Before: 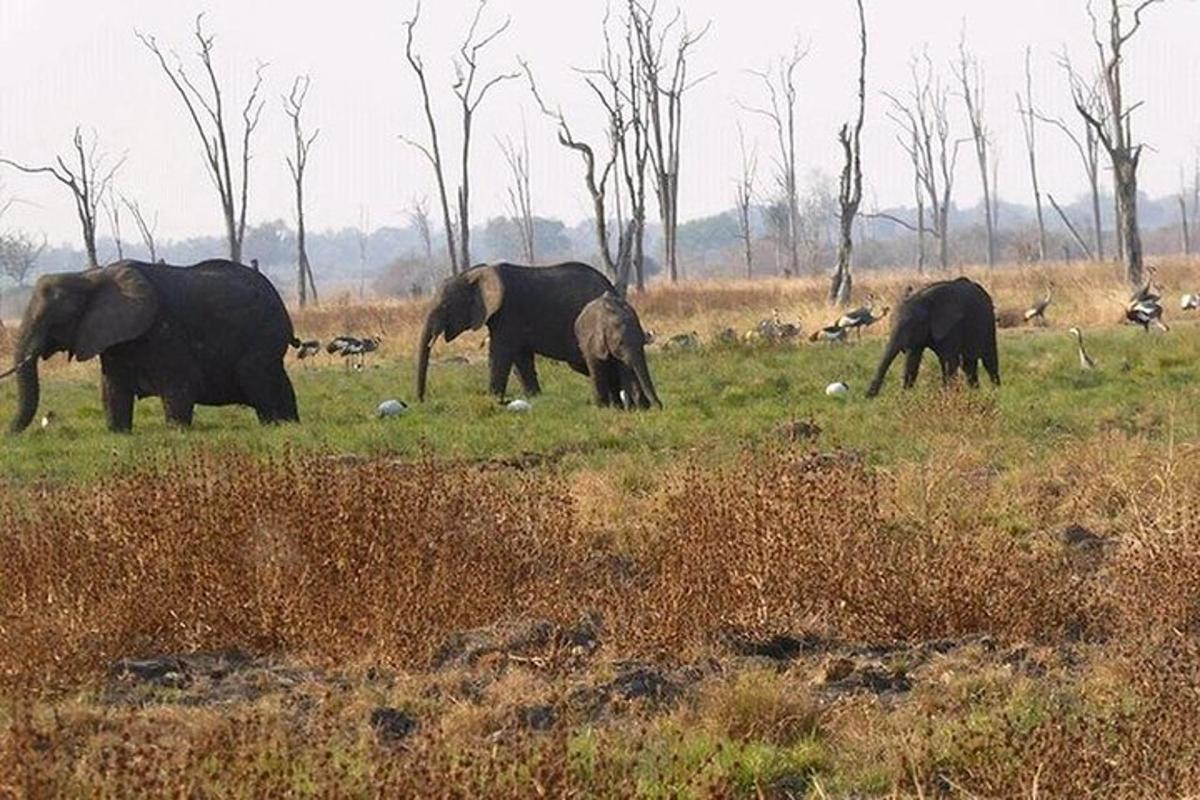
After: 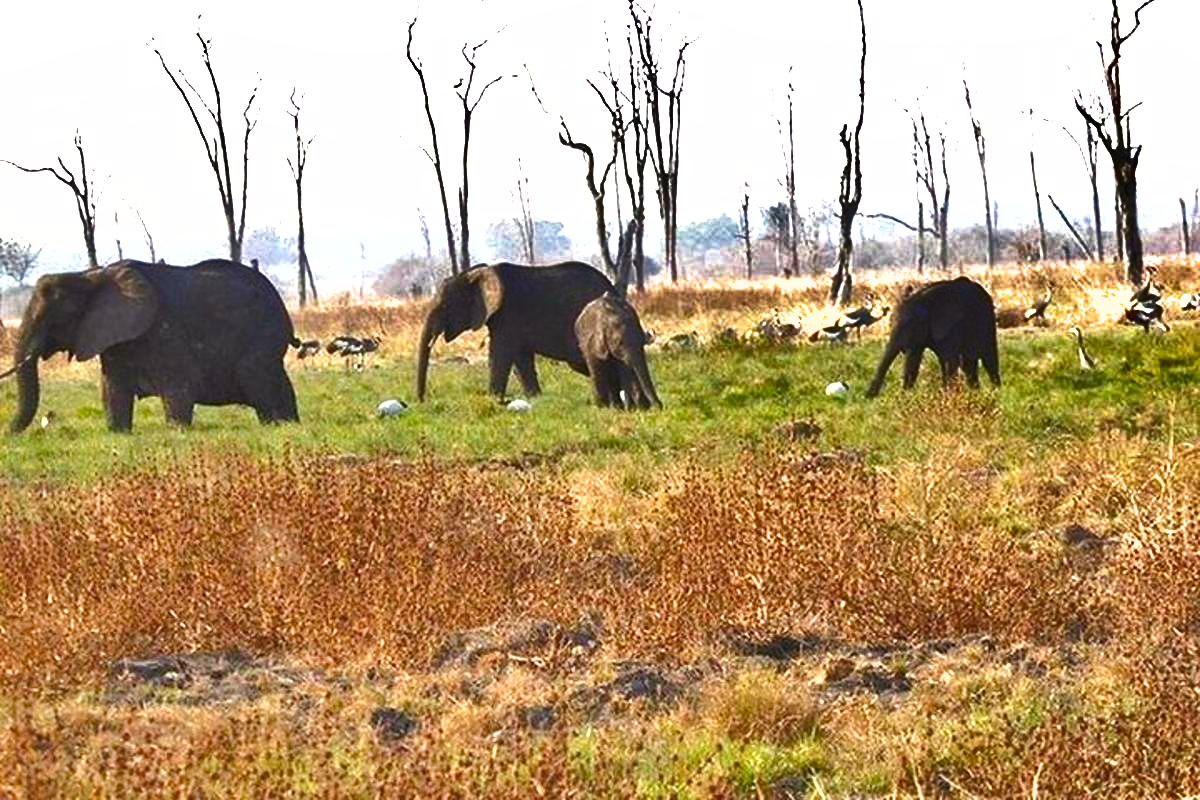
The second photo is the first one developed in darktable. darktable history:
exposure: black level correction 0, exposure 1.106 EV, compensate highlight preservation false
shadows and highlights: shadows 24.21, highlights -78.19, soften with gaussian
color balance rgb: shadows lift › chroma 1.025%, shadows lift › hue 30.54°, perceptual saturation grading › global saturation 0.759%, perceptual brilliance grading › mid-tones 10.204%, perceptual brilliance grading › shadows 14.75%, global vibrance 20%
